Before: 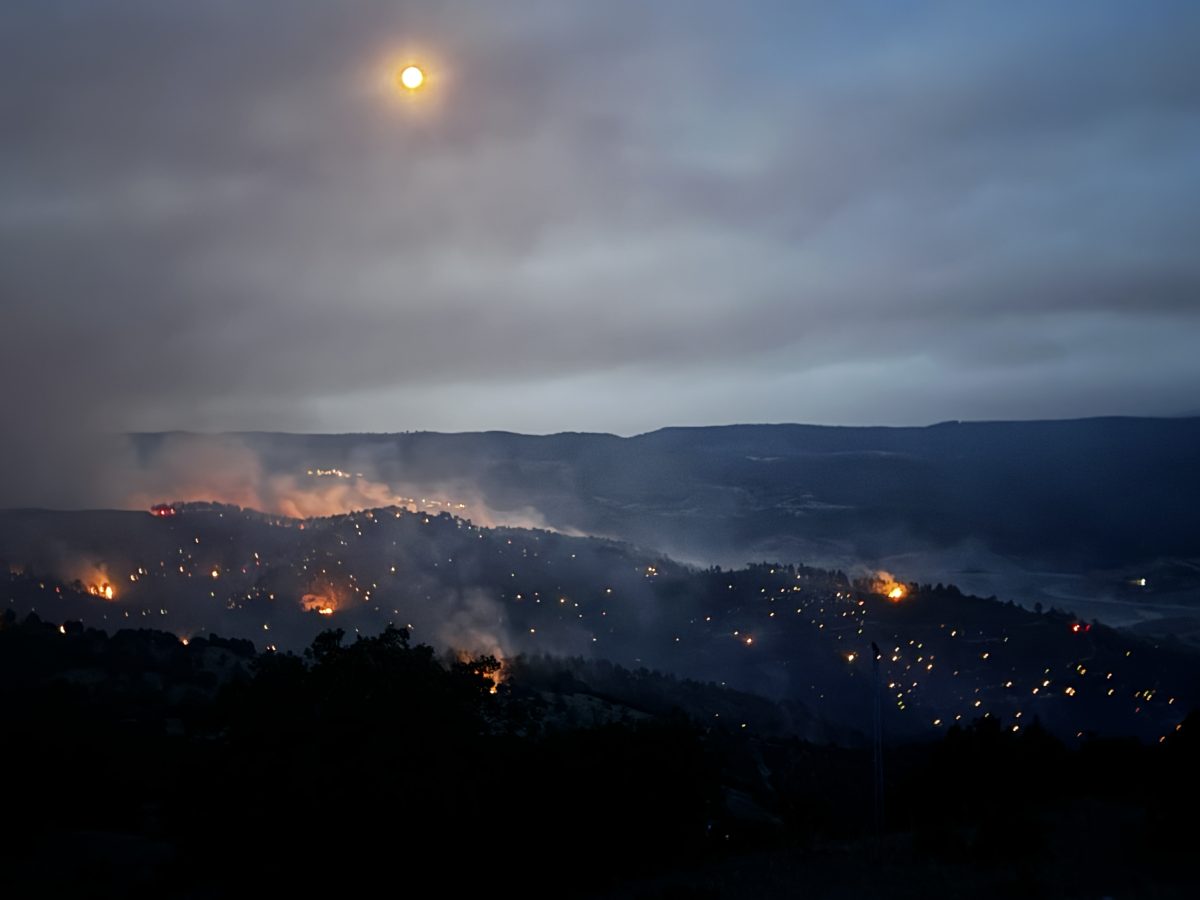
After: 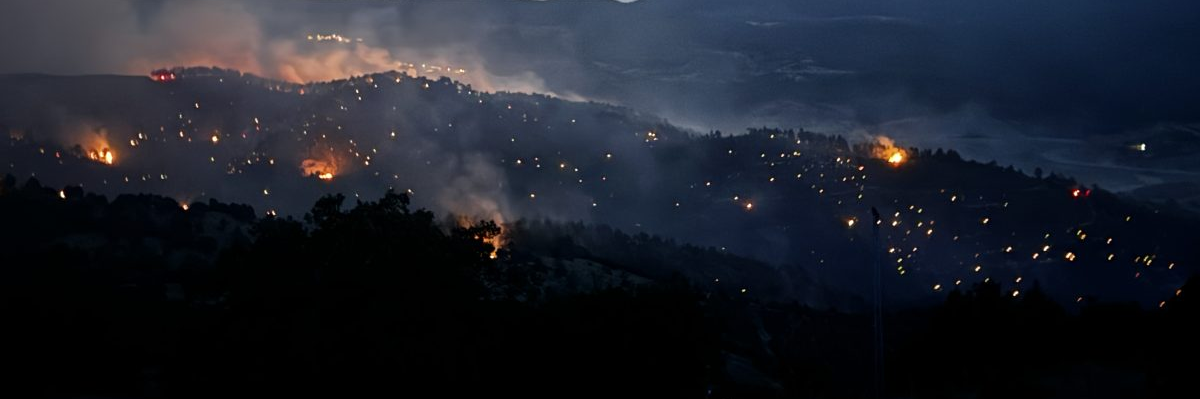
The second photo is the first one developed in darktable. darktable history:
crop and rotate: top 48.409%, bottom 7.204%
